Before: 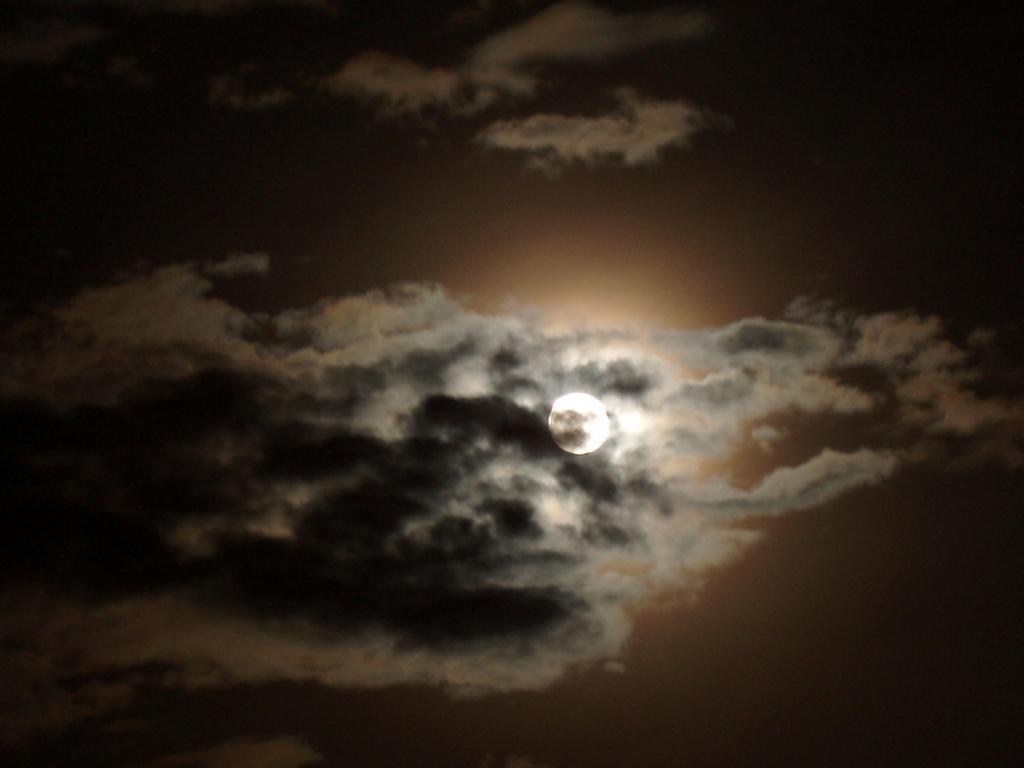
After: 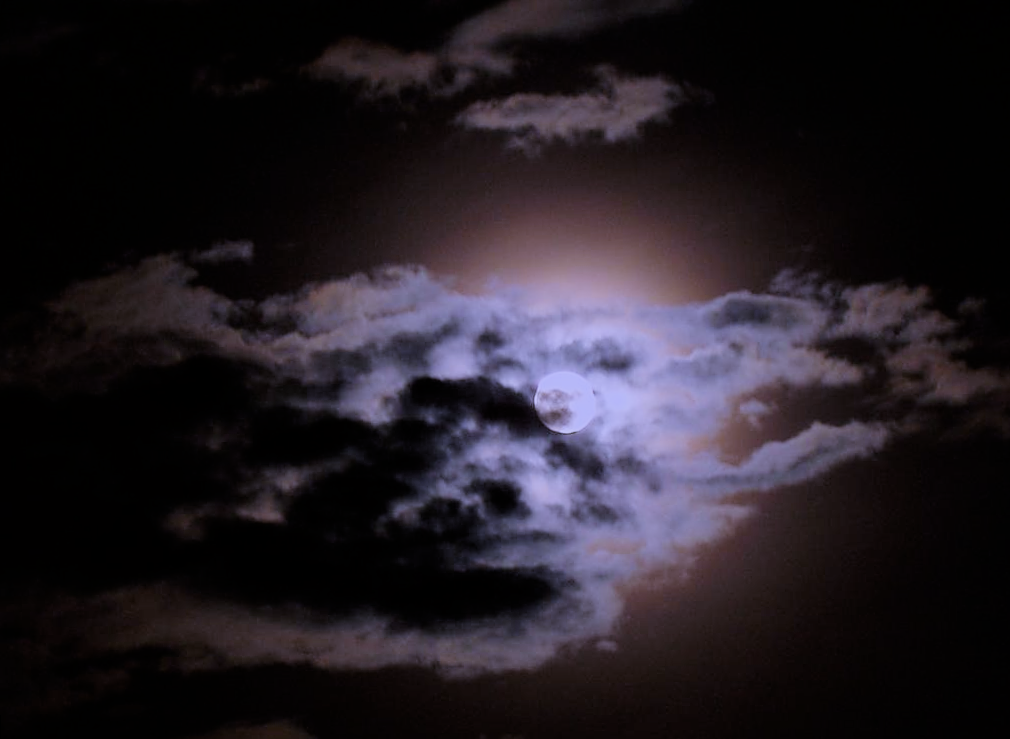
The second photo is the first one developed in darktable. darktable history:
filmic rgb: black relative exposure -7.15 EV, white relative exposure 5.36 EV, hardness 3.02
rotate and perspective: rotation -1.32°, lens shift (horizontal) -0.031, crop left 0.015, crop right 0.985, crop top 0.047, crop bottom 0.982
sharpen: on, module defaults
white balance: red 0.98, blue 1.61
local contrast: mode bilateral grid, contrast 20, coarseness 50, detail 102%, midtone range 0.2
